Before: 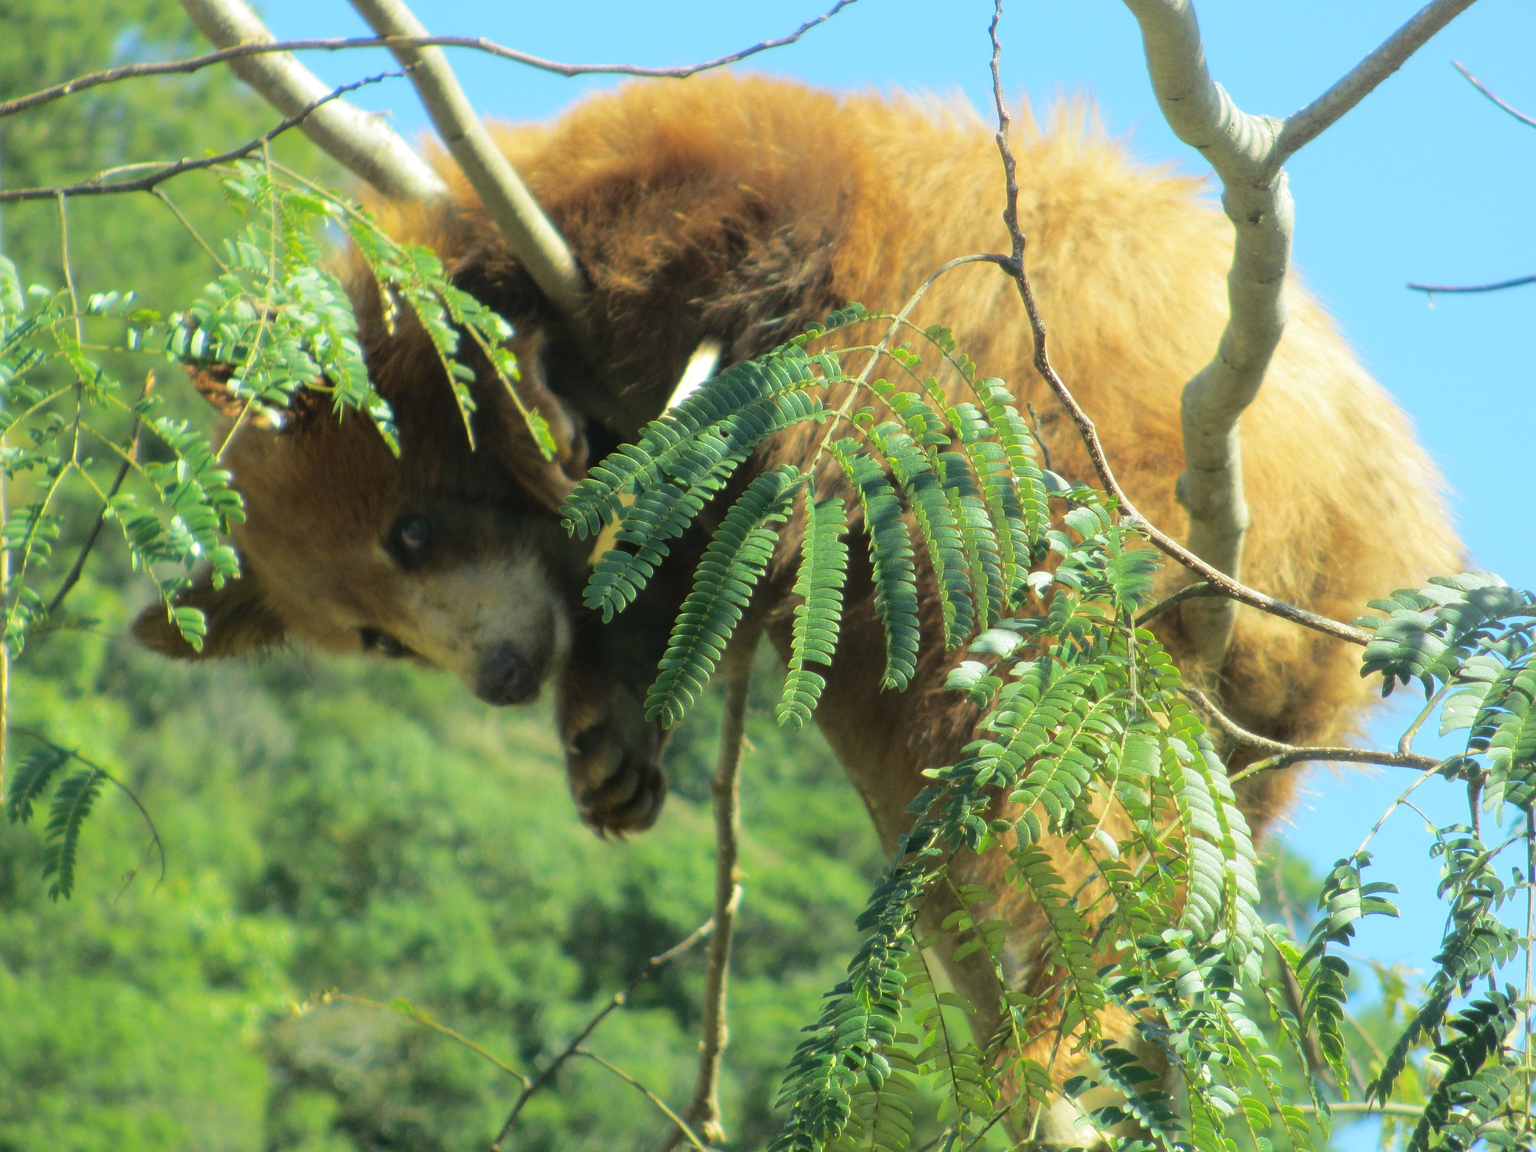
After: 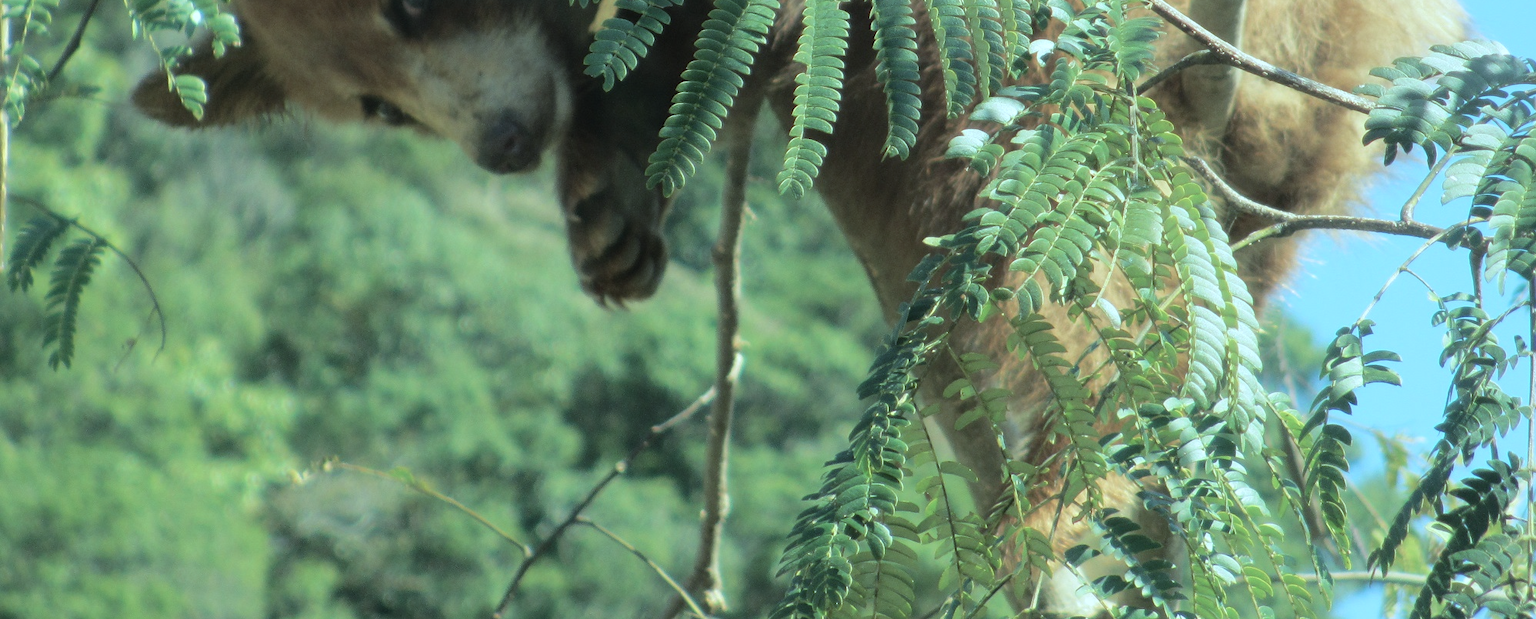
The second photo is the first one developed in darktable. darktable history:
color correction: highlights a* -12.36, highlights b* -17.9, saturation 0.704
crop and rotate: top 46.253%, right 0.105%
